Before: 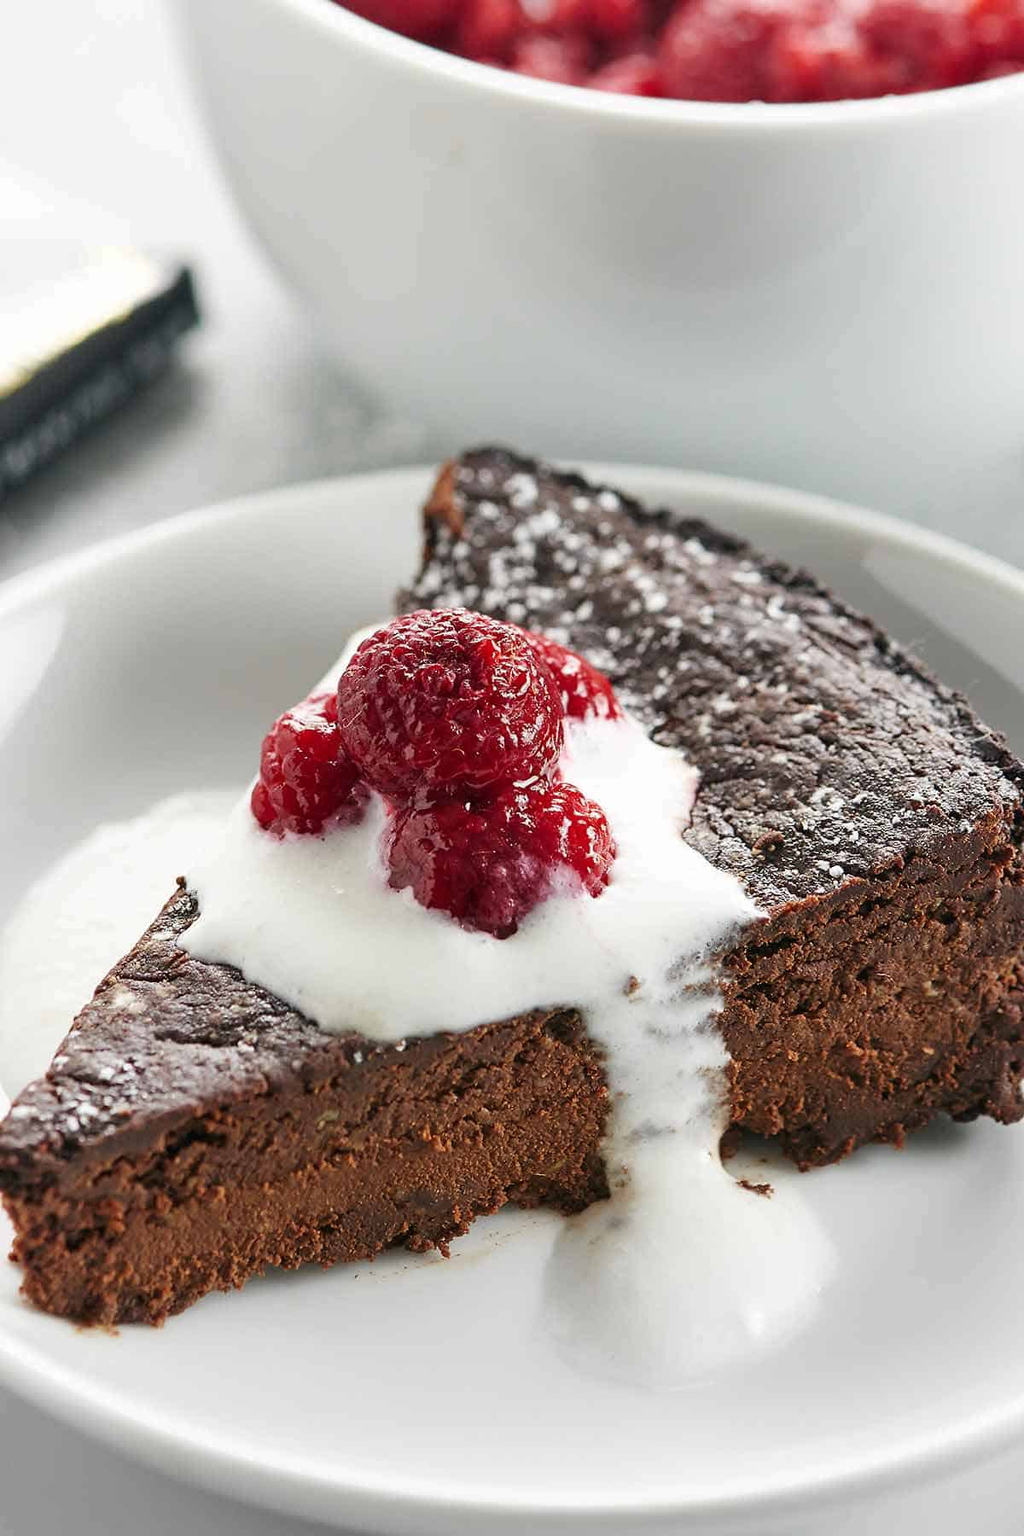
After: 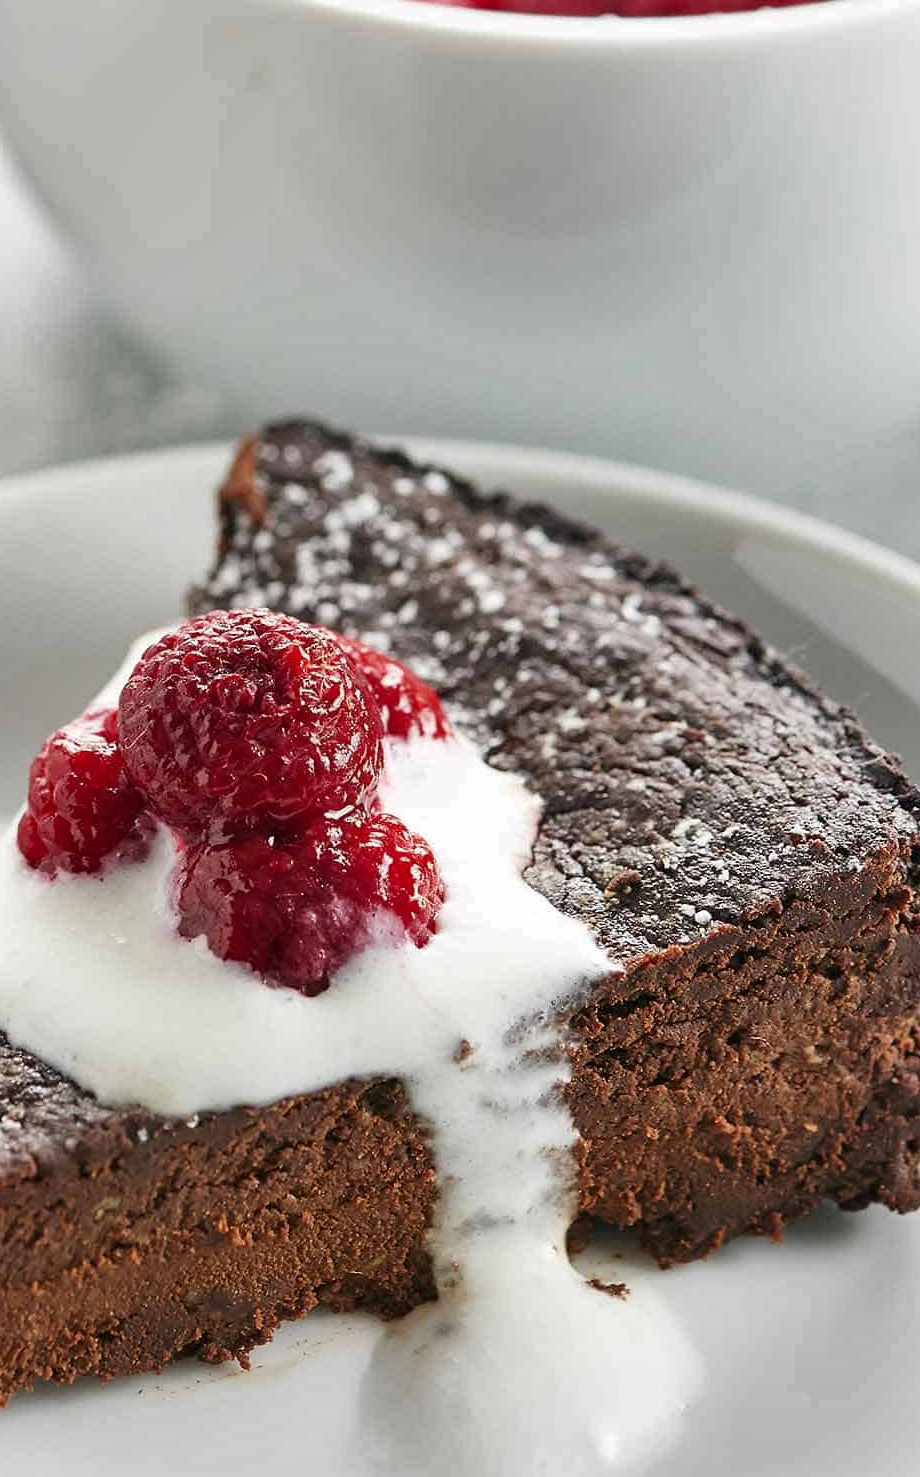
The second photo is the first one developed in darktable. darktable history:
crop: left 23.095%, top 5.827%, bottom 11.854%
shadows and highlights: soften with gaussian
